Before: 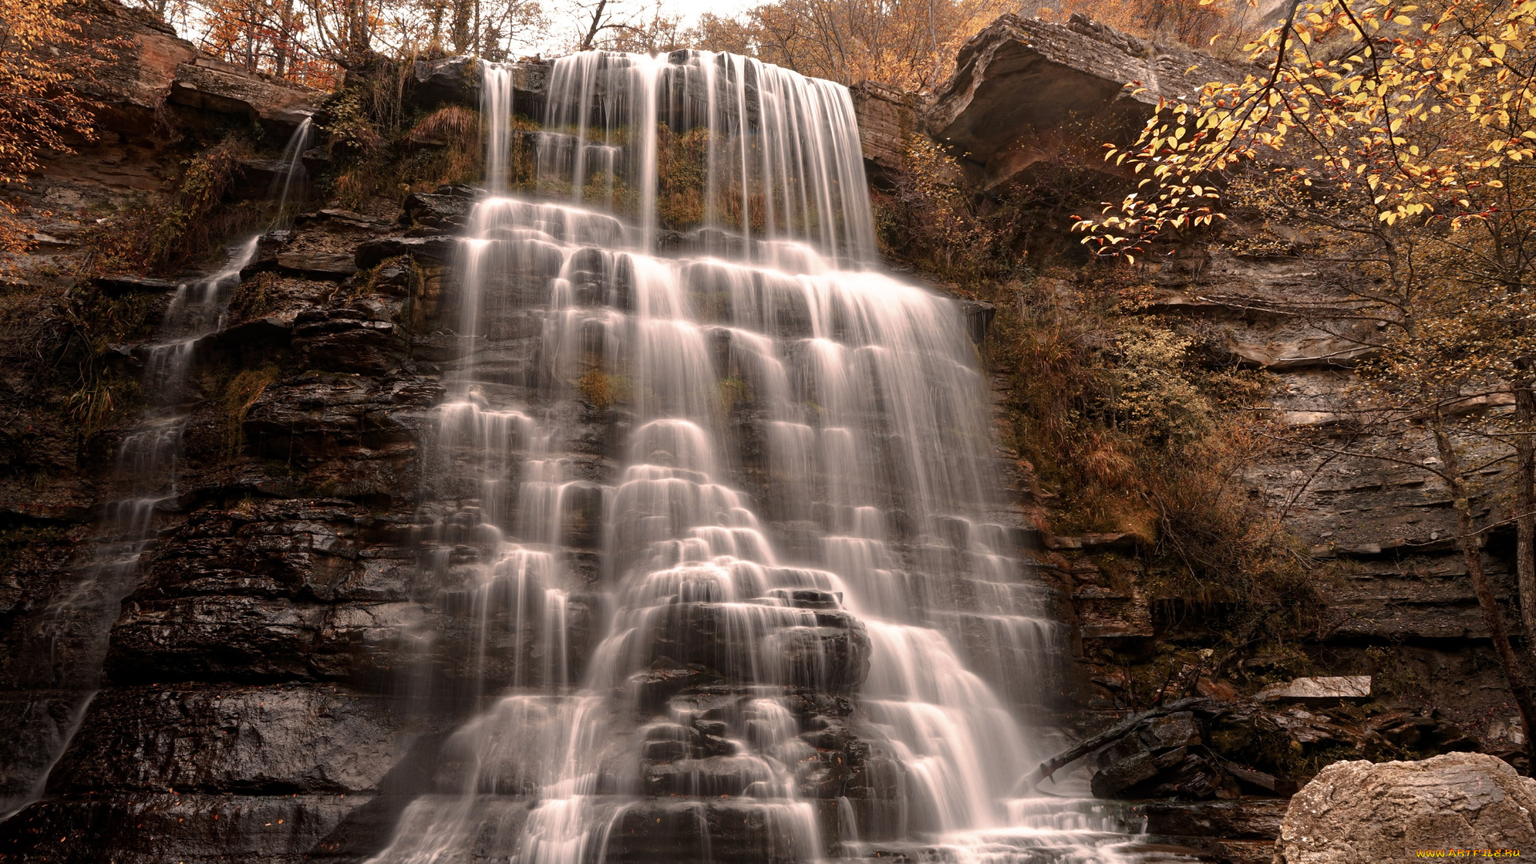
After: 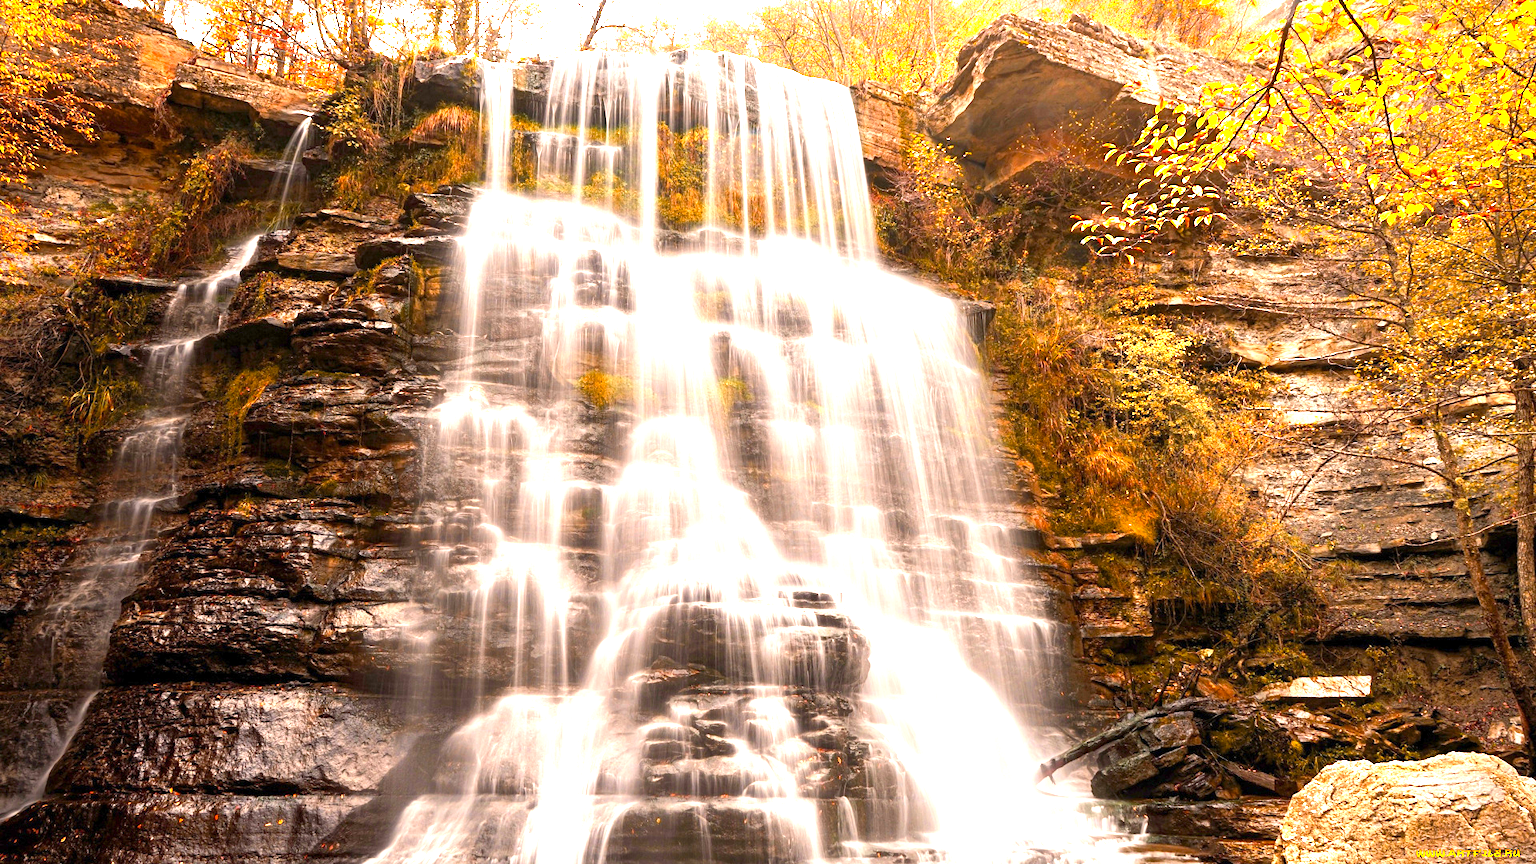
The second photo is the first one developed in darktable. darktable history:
exposure: exposure 2.281 EV, compensate highlight preservation false
color balance rgb: linear chroma grading › global chroma 25.571%, perceptual saturation grading › global saturation 19.953%
